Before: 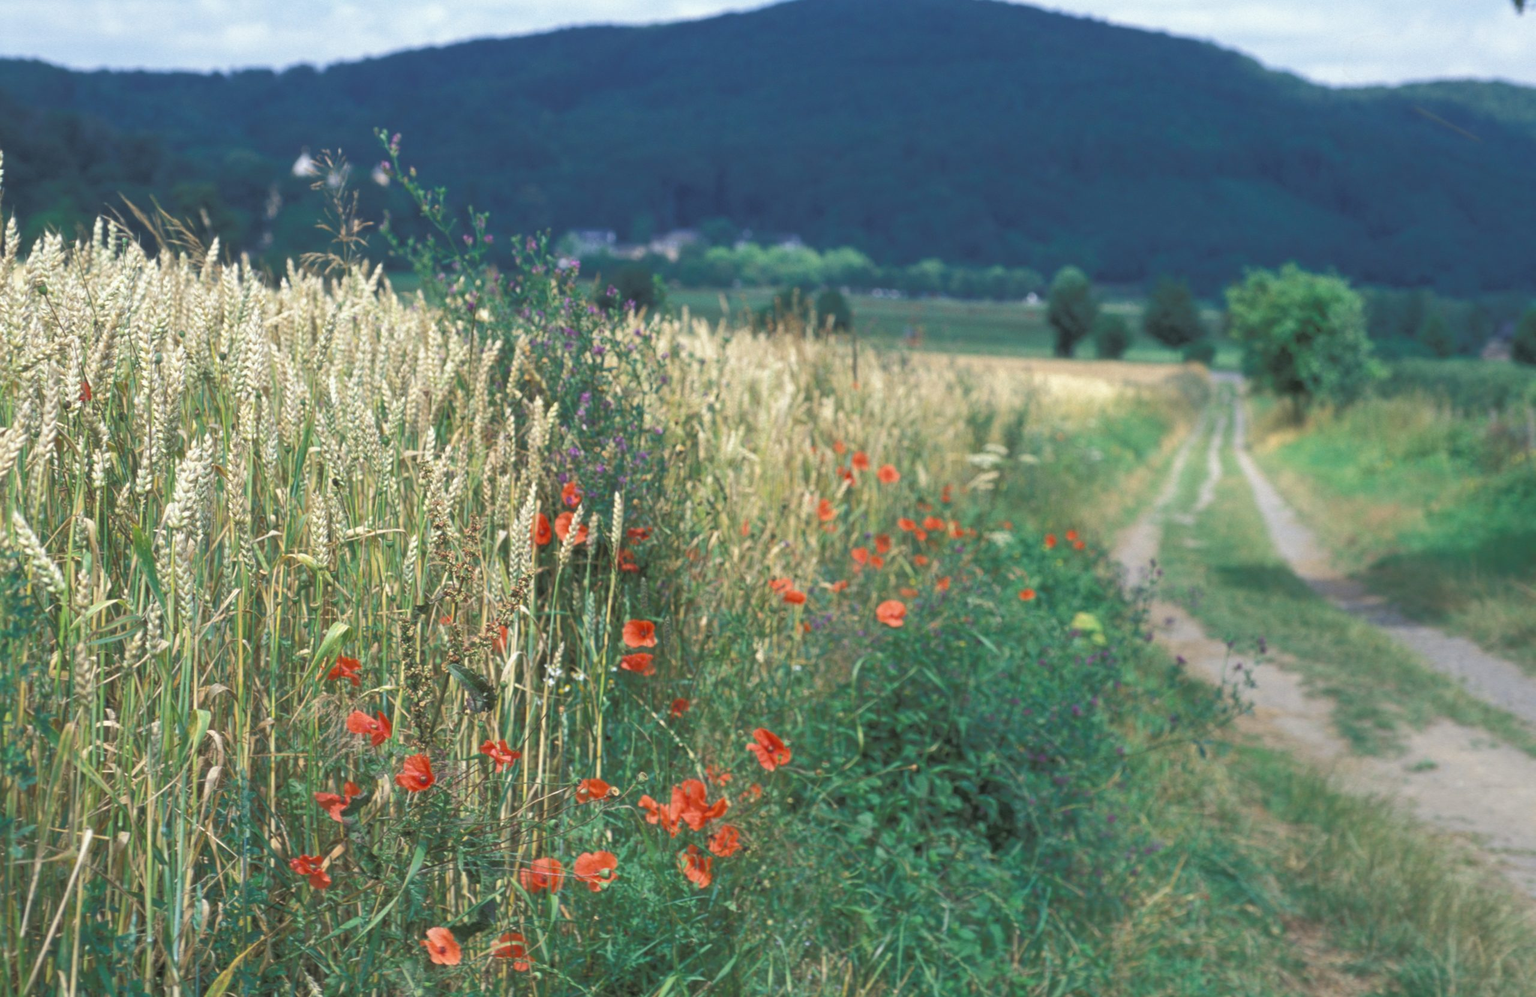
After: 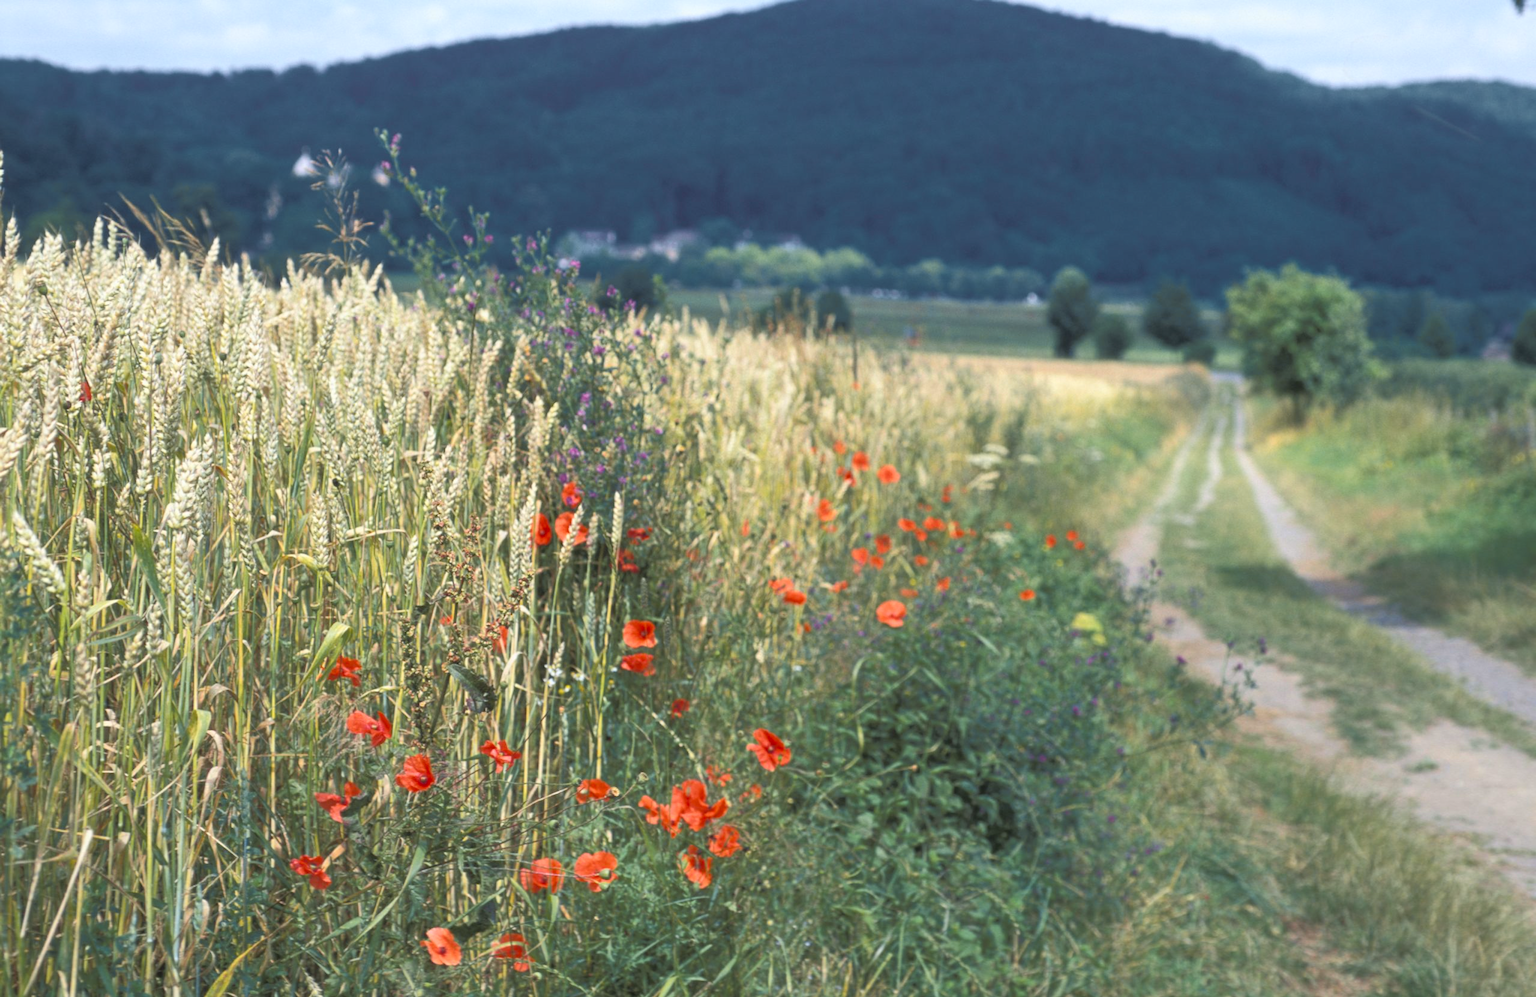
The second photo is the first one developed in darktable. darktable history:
tone curve: curves: ch0 [(0, 0.036) (0.119, 0.115) (0.461, 0.479) (0.715, 0.767) (0.817, 0.865) (1, 0.998)]; ch1 [(0, 0) (0.377, 0.416) (0.44, 0.461) (0.487, 0.49) (0.514, 0.525) (0.538, 0.561) (0.67, 0.713) (1, 1)]; ch2 [(0, 0) (0.38, 0.405) (0.463, 0.445) (0.492, 0.486) (0.529, 0.533) (0.578, 0.59) (0.653, 0.698) (1, 1)], color space Lab, independent channels, preserve colors none
